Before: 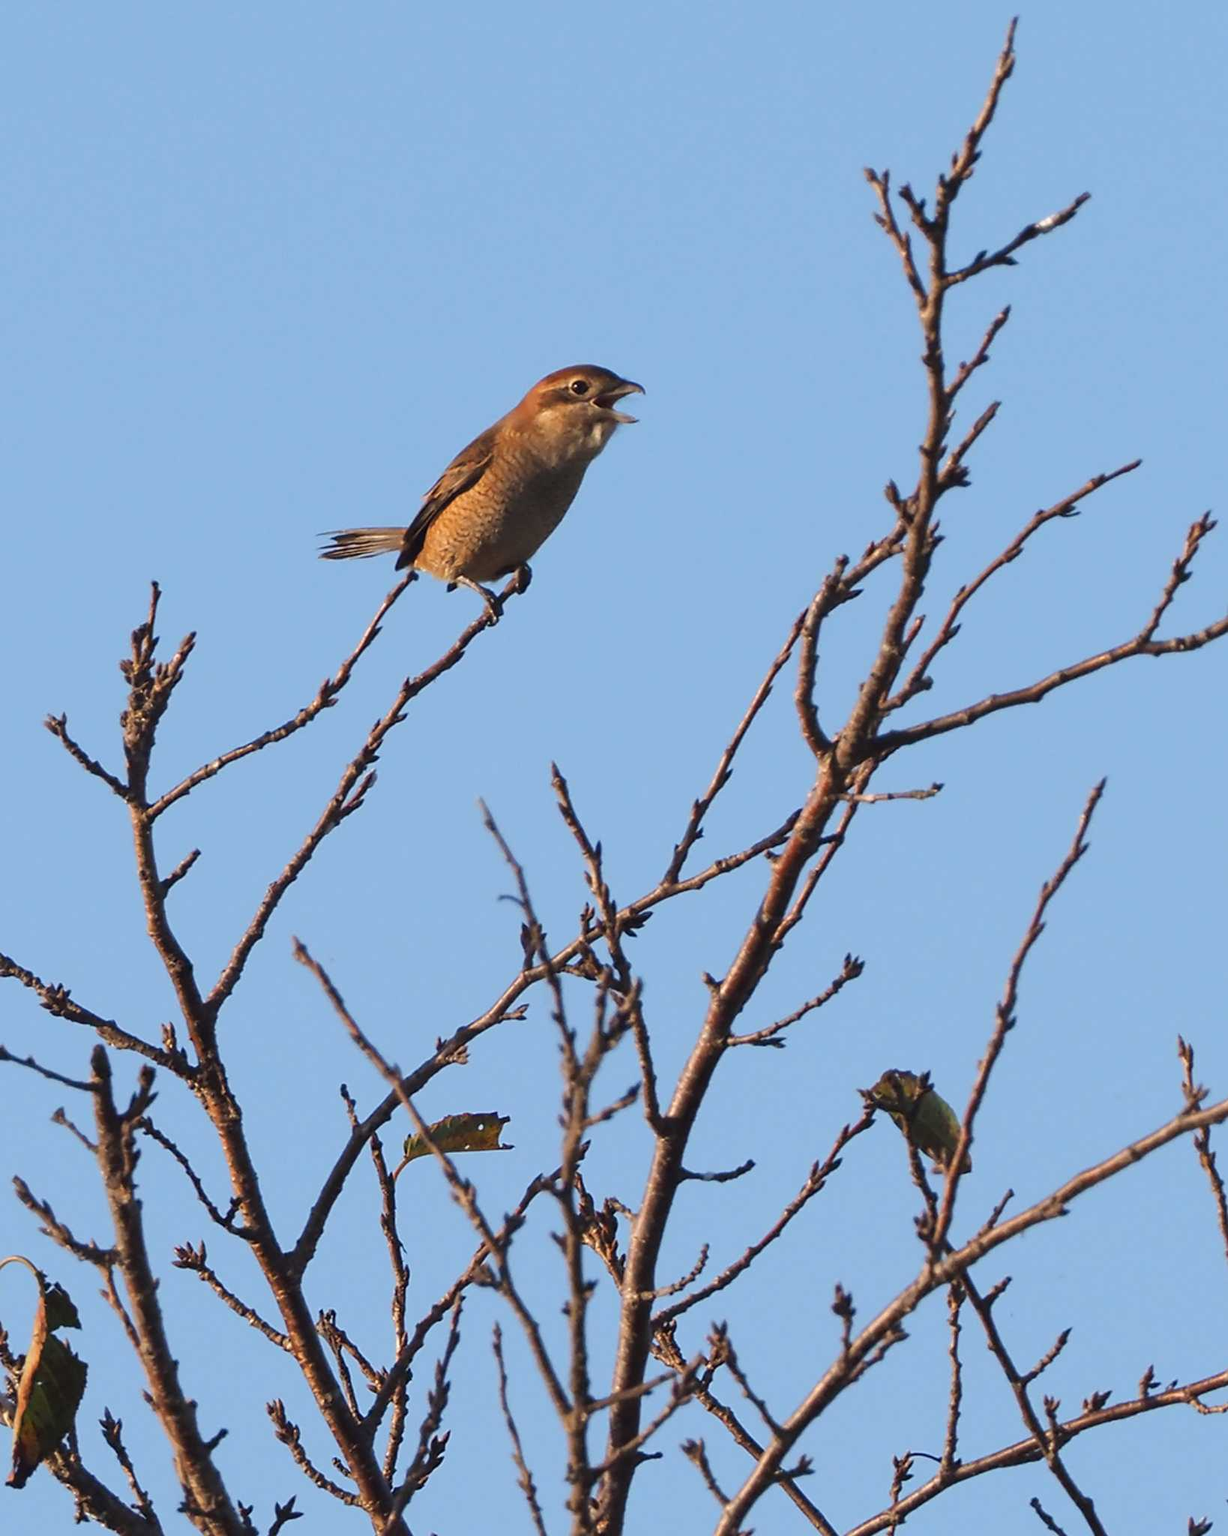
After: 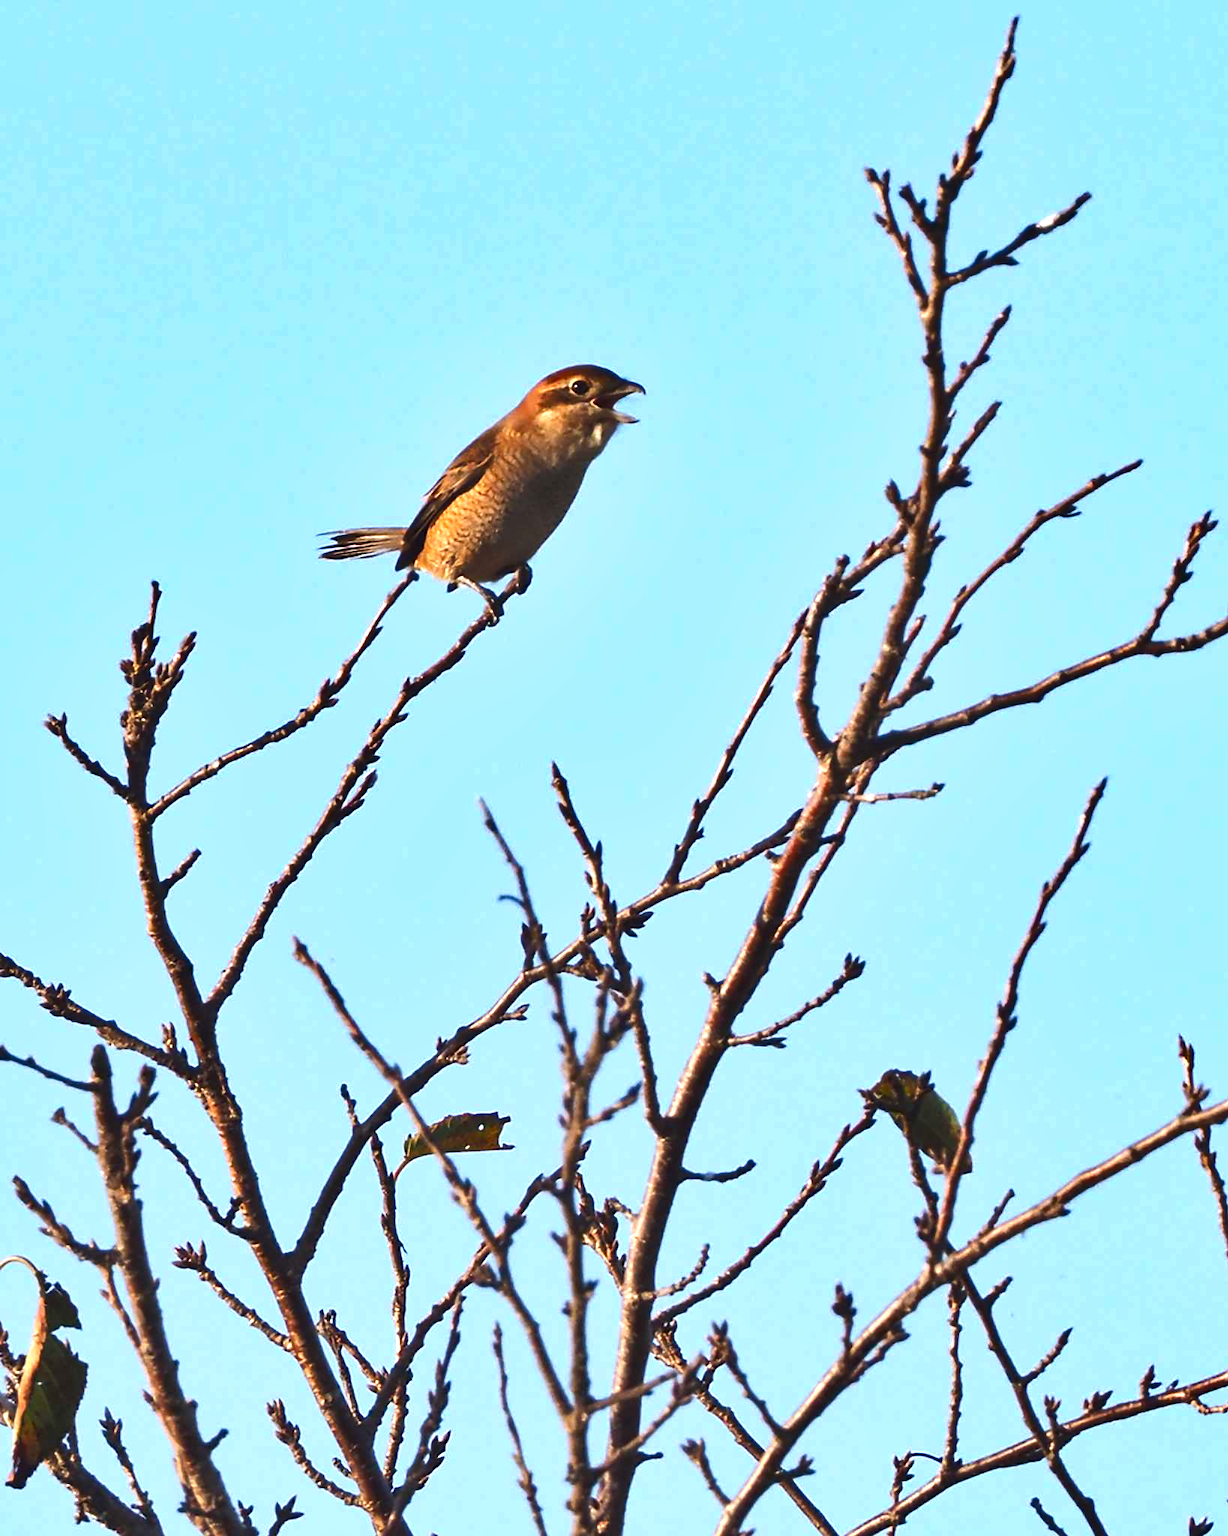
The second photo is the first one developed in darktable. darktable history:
exposure: exposure 1 EV, compensate highlight preservation false
shadows and highlights: soften with gaussian
